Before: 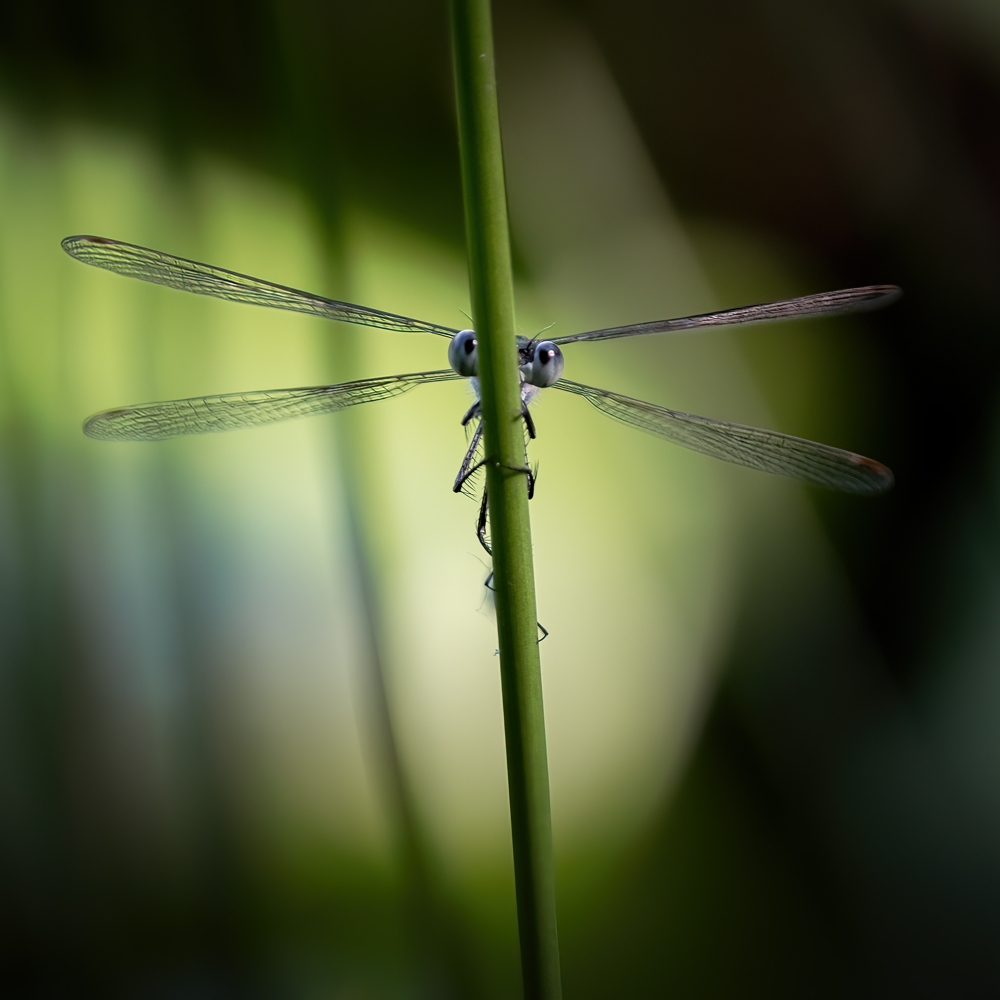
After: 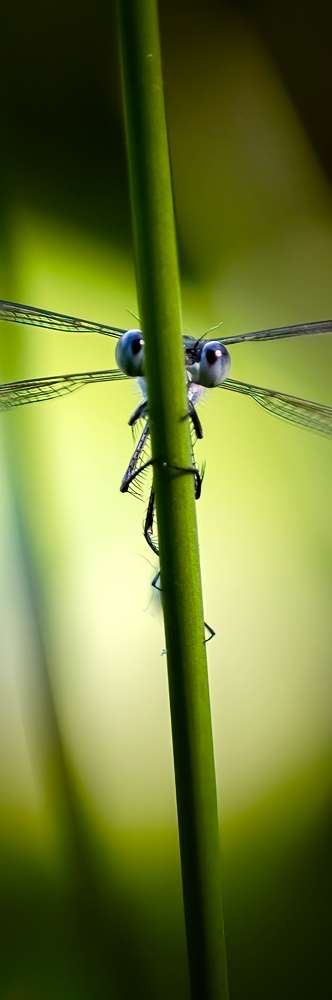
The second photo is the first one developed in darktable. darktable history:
crop: left 33.36%, right 33.36%
tone equalizer: -8 EV -0.417 EV, -7 EV -0.389 EV, -6 EV -0.333 EV, -5 EV -0.222 EV, -3 EV 0.222 EV, -2 EV 0.333 EV, -1 EV 0.389 EV, +0 EV 0.417 EV, edges refinement/feathering 500, mask exposure compensation -1.25 EV, preserve details no
color balance rgb: perceptual saturation grading › global saturation 20%, perceptual saturation grading › highlights -25%, perceptual saturation grading › shadows 50.52%, global vibrance 40.24%
